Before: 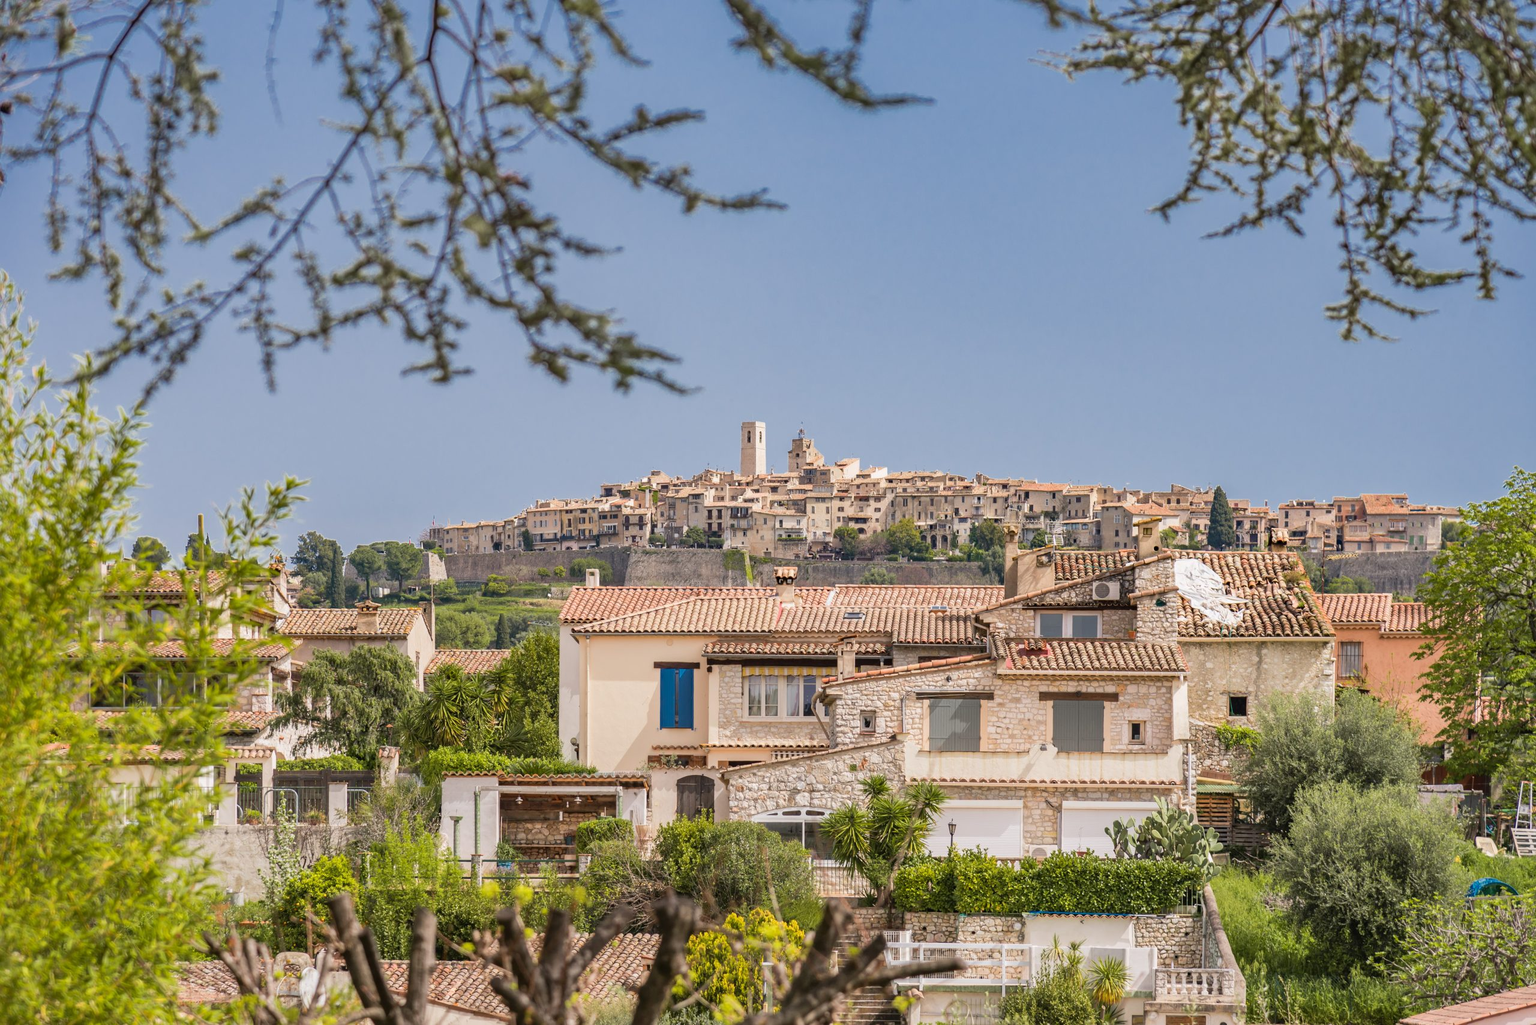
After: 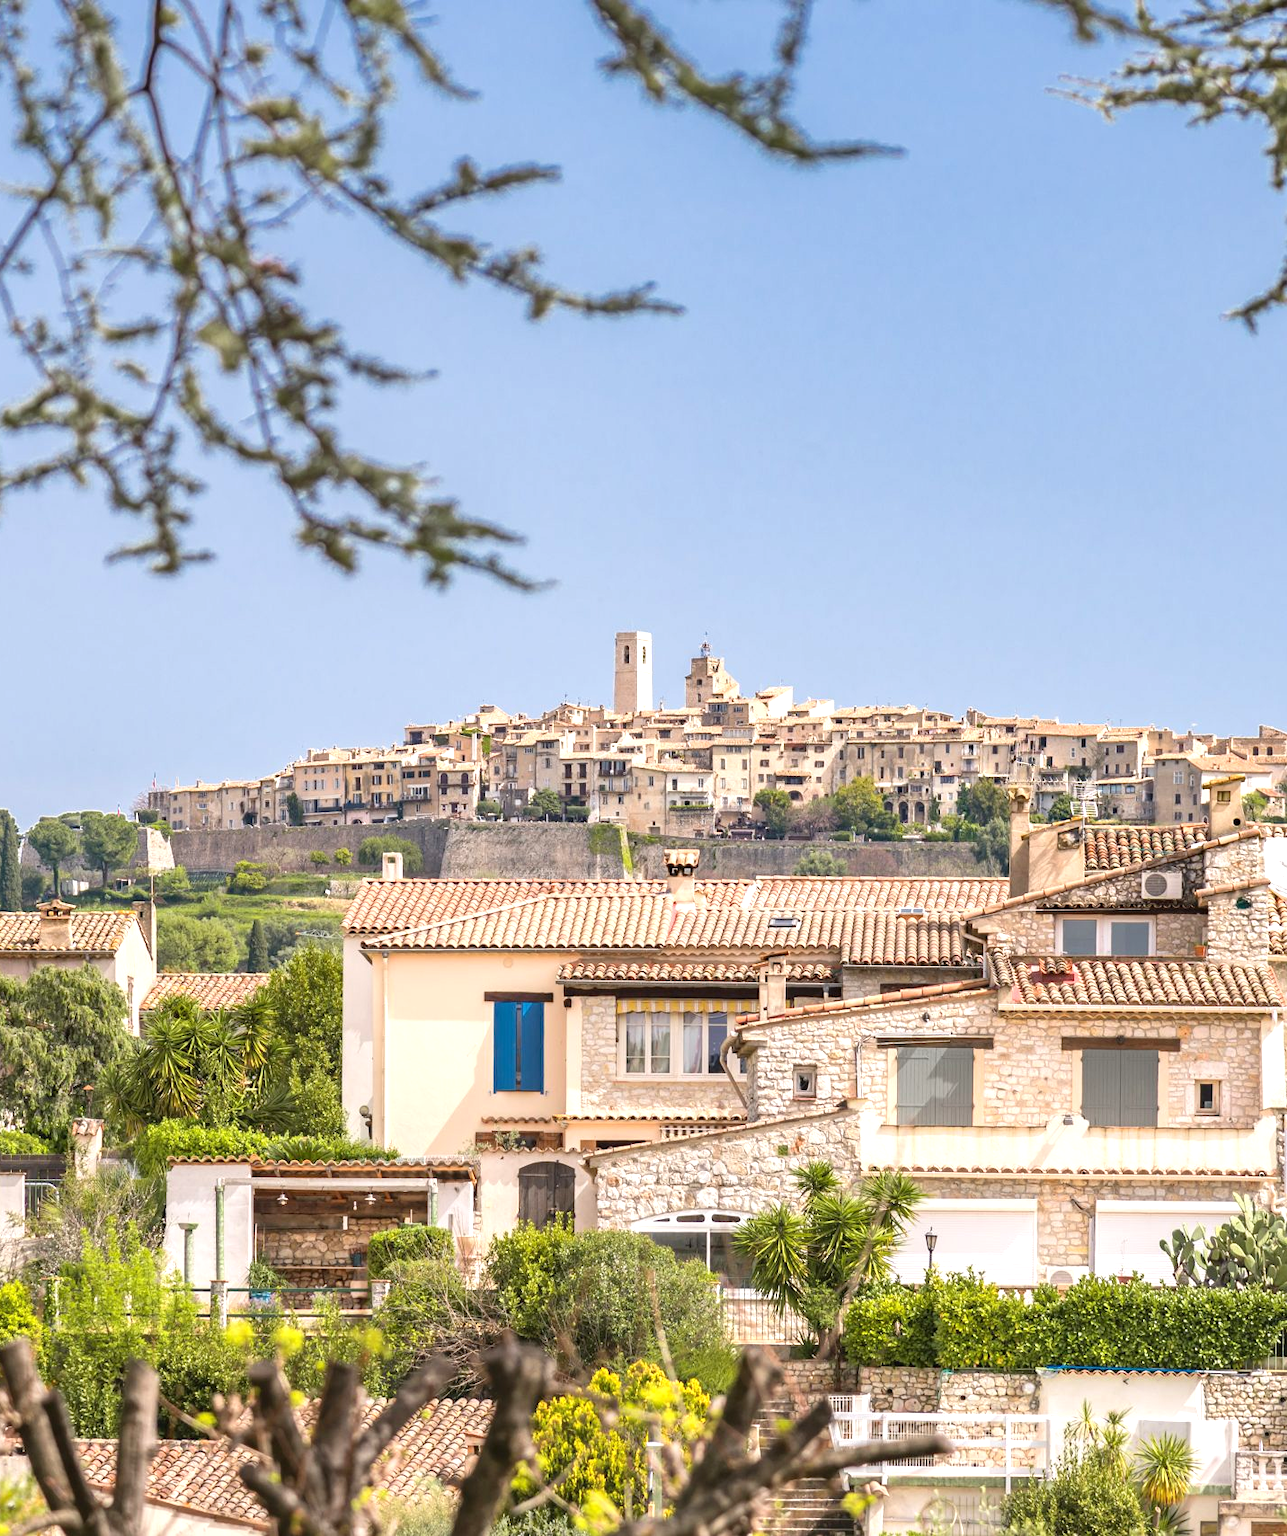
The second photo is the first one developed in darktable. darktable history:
exposure: black level correction 0, exposure 0.701 EV, compensate exposure bias true, compensate highlight preservation false
crop: left 21.551%, right 22.445%
